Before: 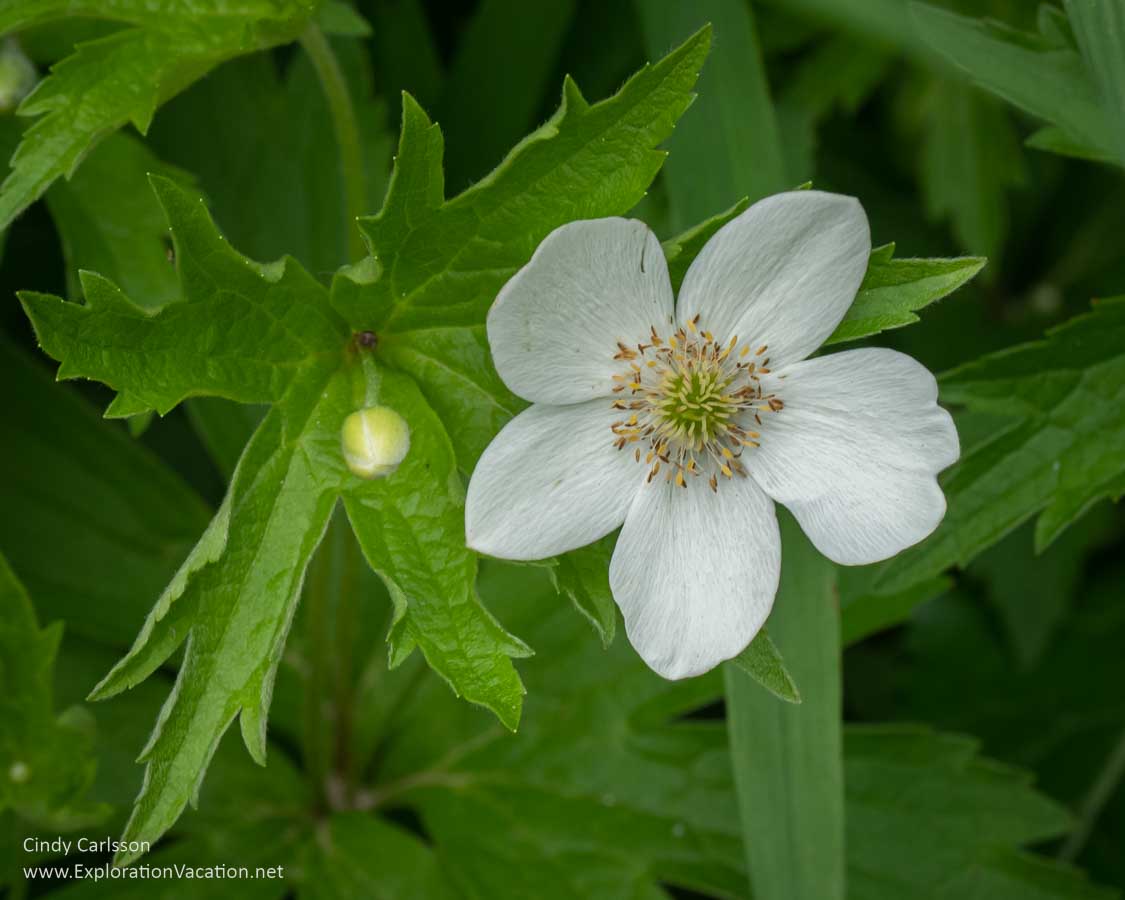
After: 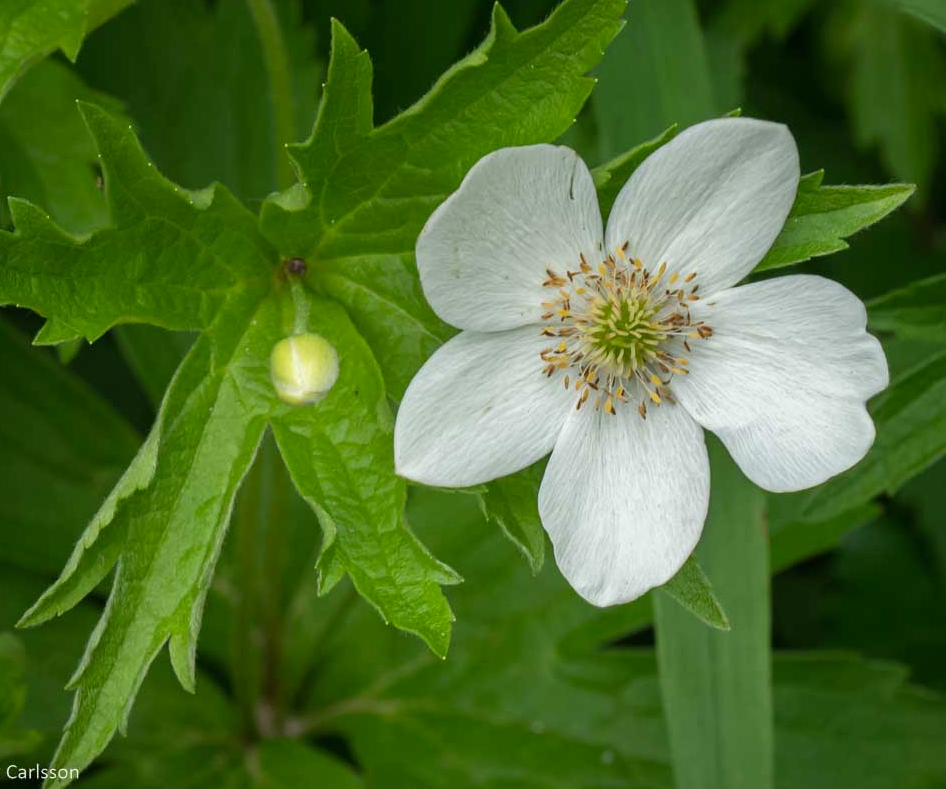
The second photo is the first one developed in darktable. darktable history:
crop: left 6.322%, top 8.202%, right 9.549%, bottom 4.085%
levels: mode automatic
